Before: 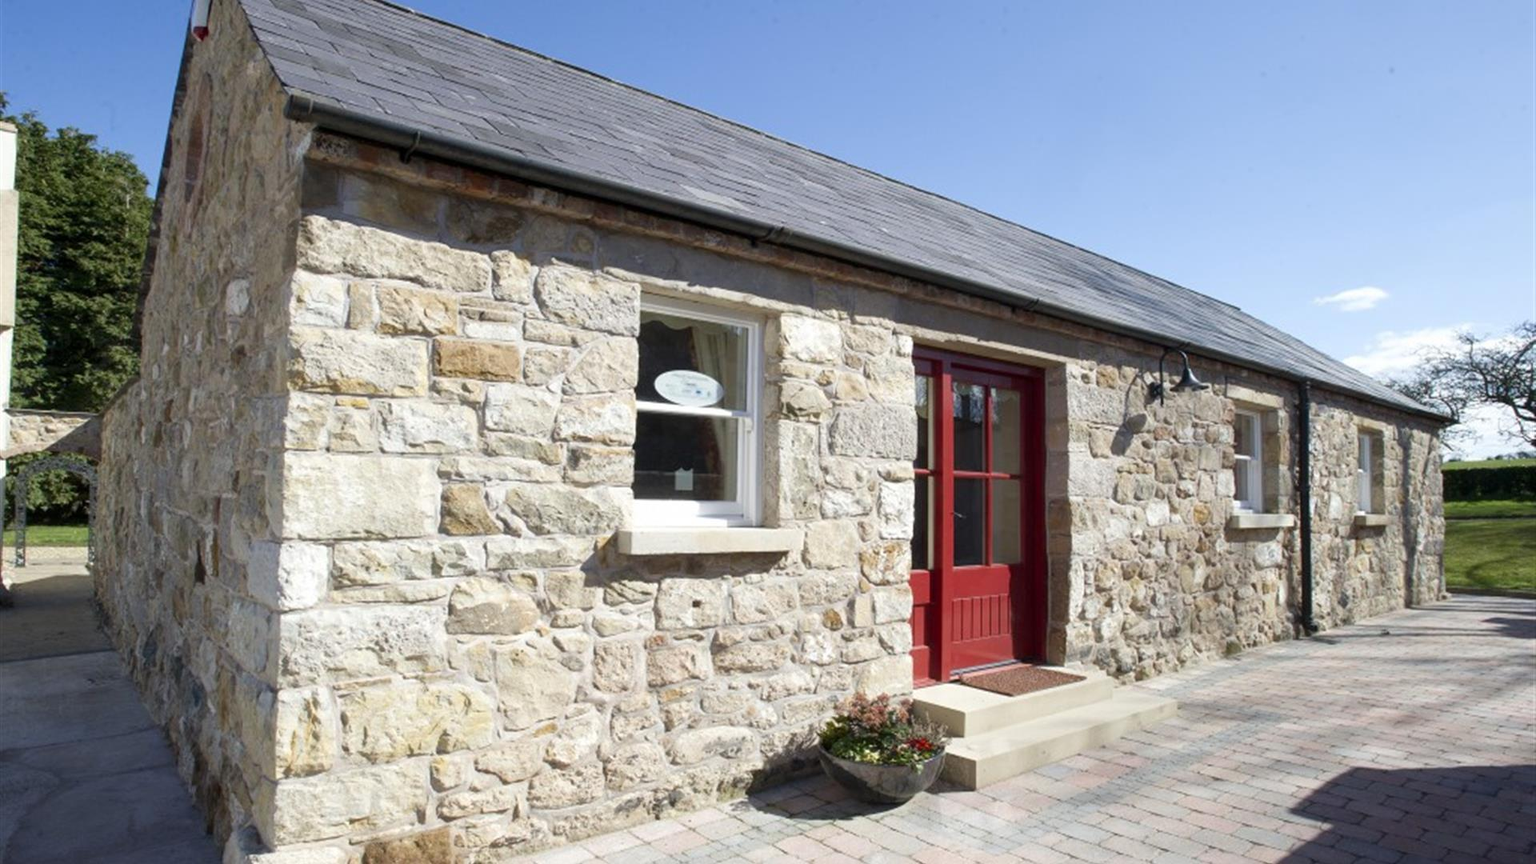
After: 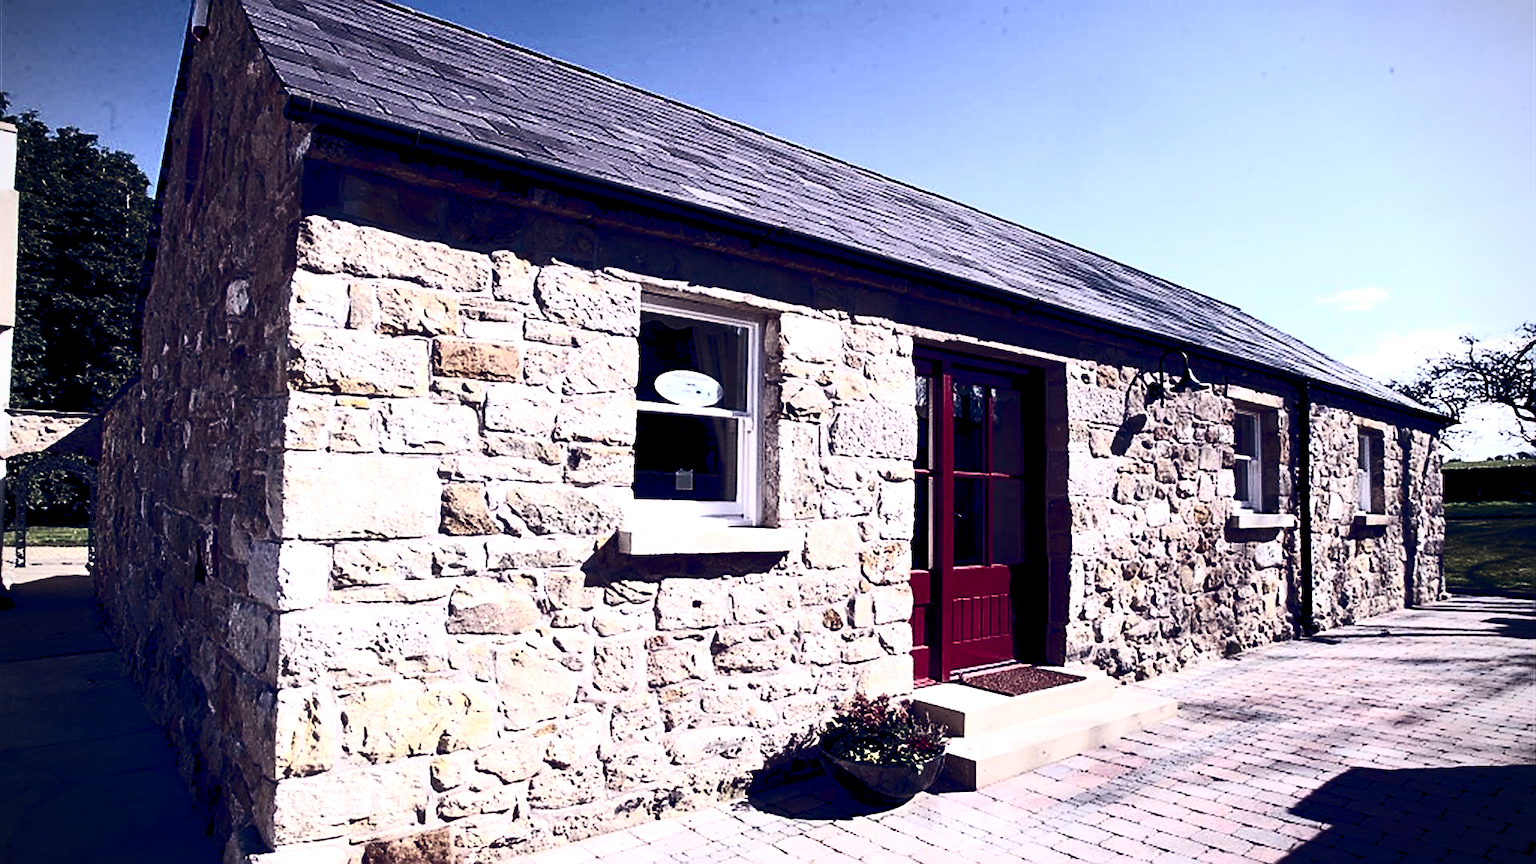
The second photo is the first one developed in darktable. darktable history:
exposure: exposure -2.089 EV, compensate highlight preservation false
contrast brightness saturation: contrast 0.491, saturation -0.094
sharpen: amount 1.005
vignetting: fall-off start 88.92%, fall-off radius 43.23%, width/height ratio 1.158
color balance rgb: shadows lift › chroma 4.575%, shadows lift › hue 25.03°, global offset › luminance -0.3%, global offset › chroma 0.316%, global offset › hue 263.06°, perceptual saturation grading › global saturation 0.886%, perceptual brilliance grading › global brilliance 34.878%, perceptual brilliance grading › highlights 50.718%, perceptual brilliance grading › mid-tones 59.287%, perceptual brilliance grading › shadows 34.742%, global vibrance 25.839%, contrast 5.85%
